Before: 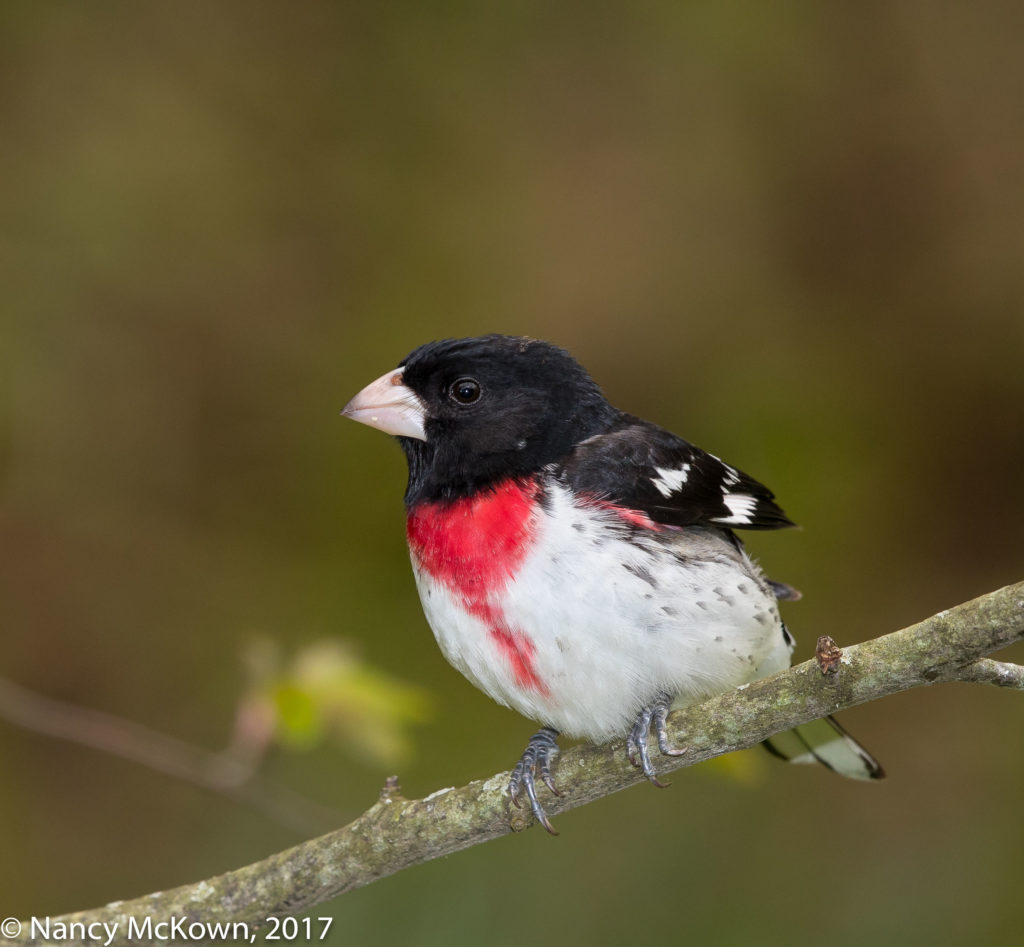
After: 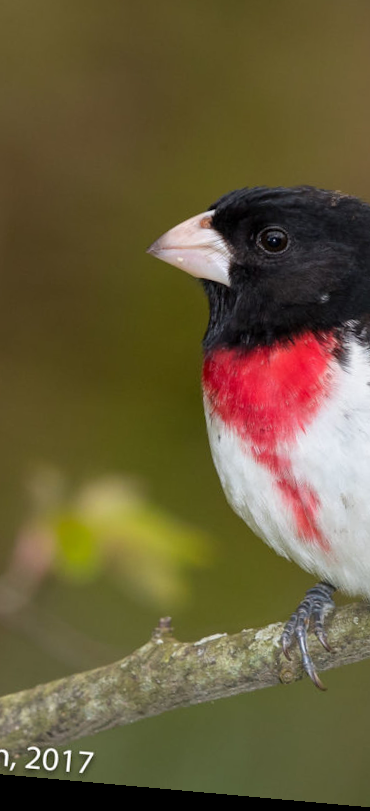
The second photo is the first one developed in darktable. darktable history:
crop and rotate: left 21.77%, top 18.528%, right 44.676%, bottom 2.997%
rotate and perspective: rotation 5.12°, automatic cropping off
